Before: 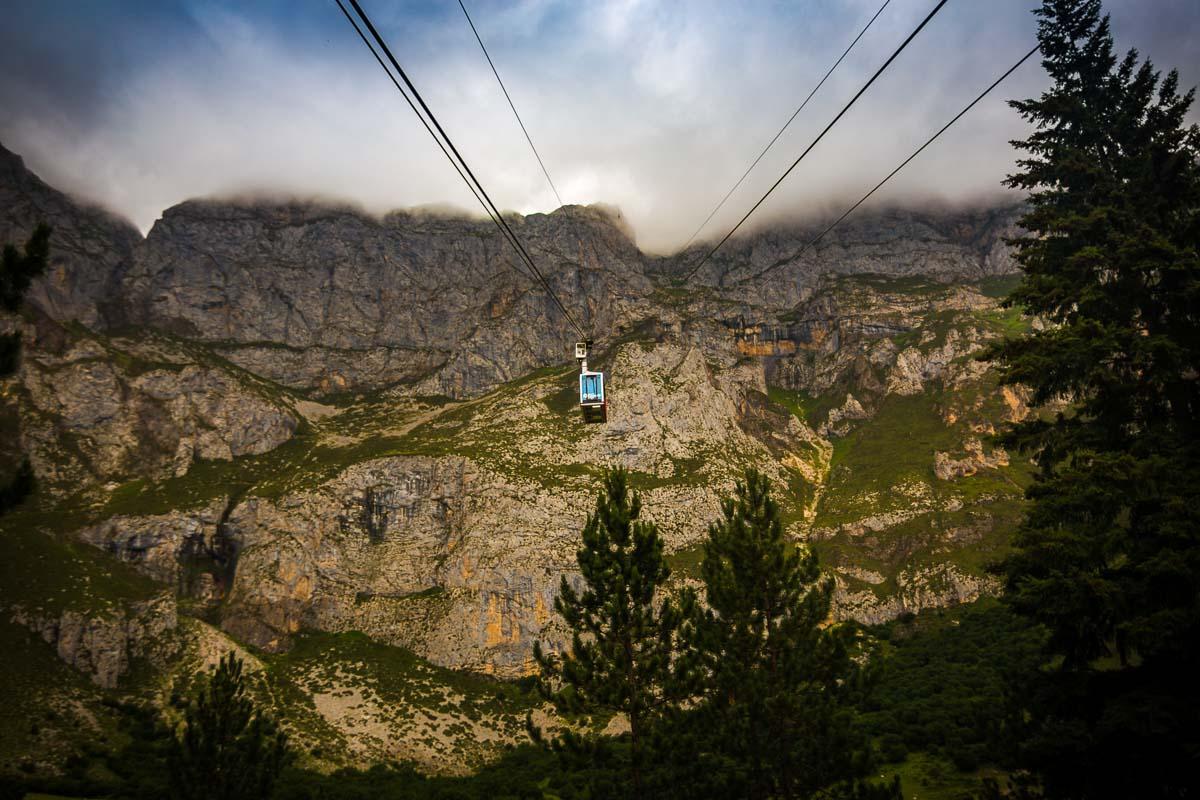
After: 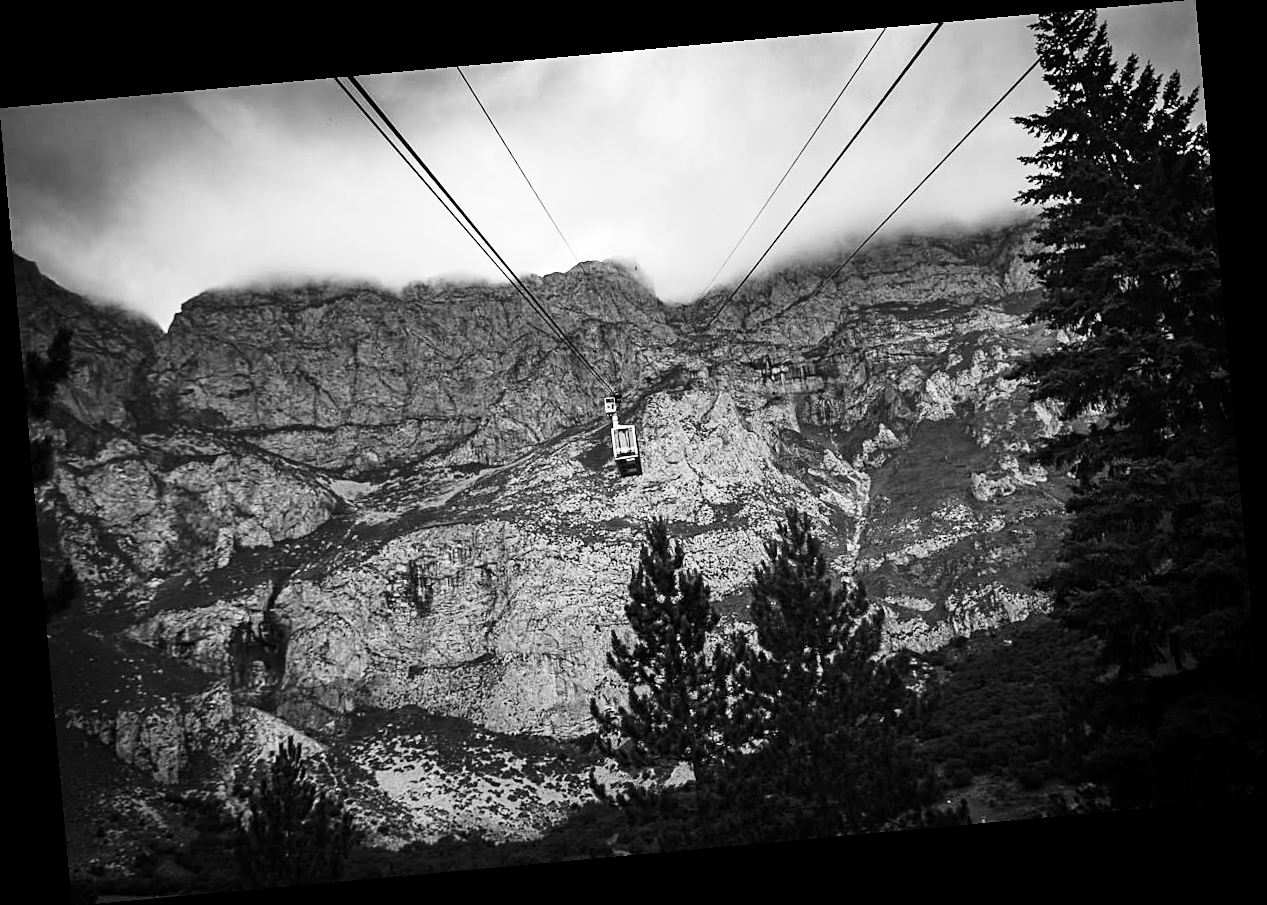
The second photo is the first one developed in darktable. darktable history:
rotate and perspective: rotation -5.2°, automatic cropping off
monochrome: on, module defaults
color balance rgb: perceptual saturation grading › global saturation 20%, global vibrance 20%
white balance: red 0.954, blue 1.079
base curve: curves: ch0 [(0, 0) (0.028, 0.03) (0.121, 0.232) (0.46, 0.748) (0.859, 0.968) (1, 1)], preserve colors none
sharpen: on, module defaults
